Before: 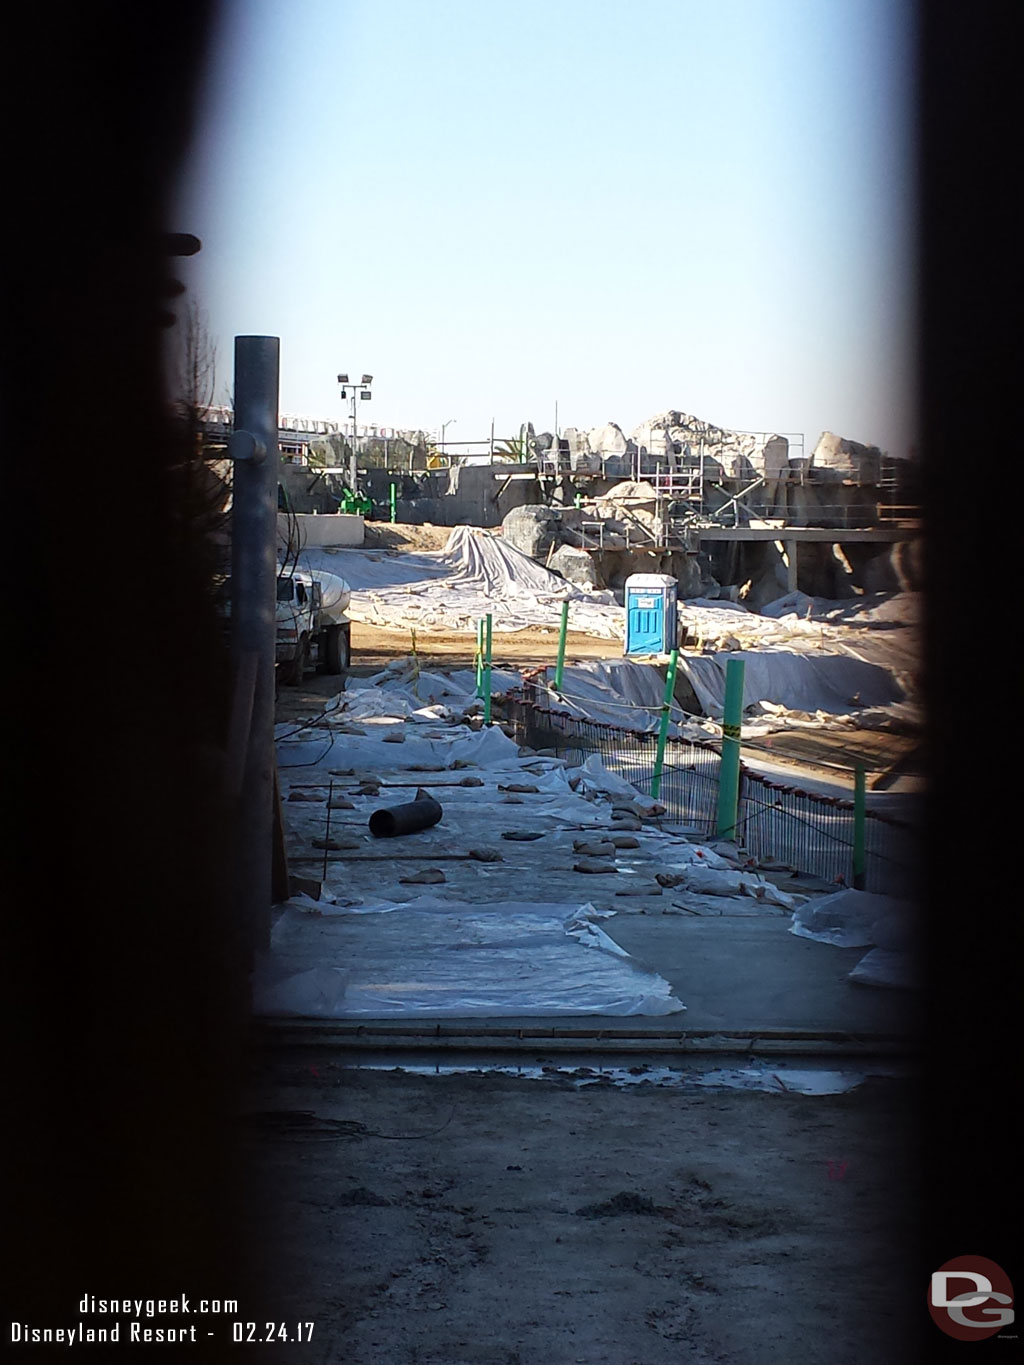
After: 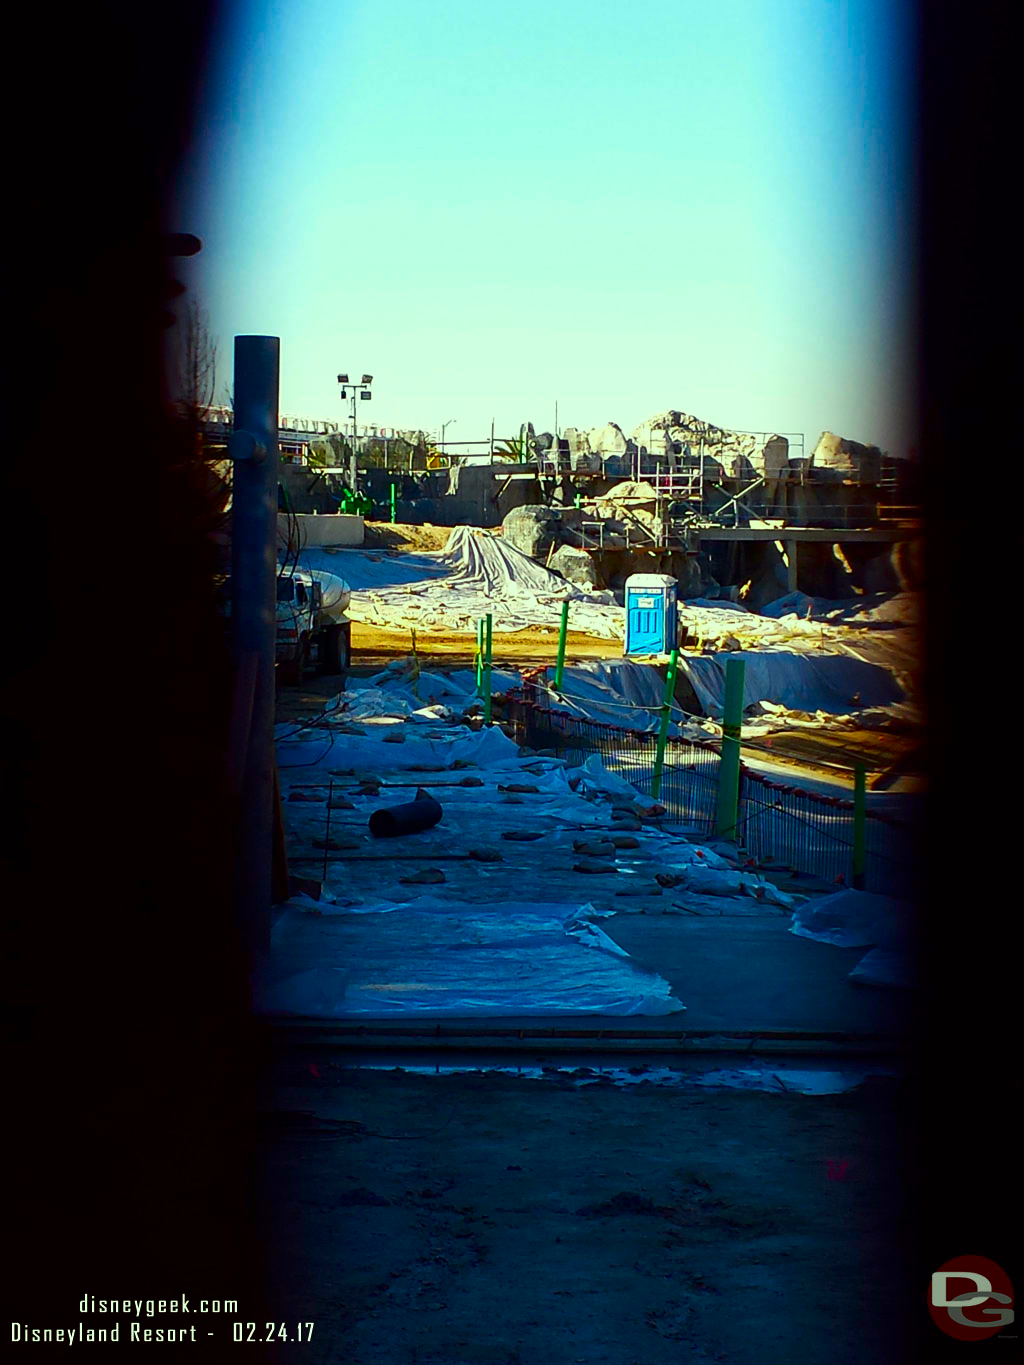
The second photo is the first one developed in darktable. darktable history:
contrast brightness saturation: contrast 0.1, brightness -0.26, saturation 0.14
color correction: highlights a* -10.77, highlights b* 9.8, saturation 1.72
